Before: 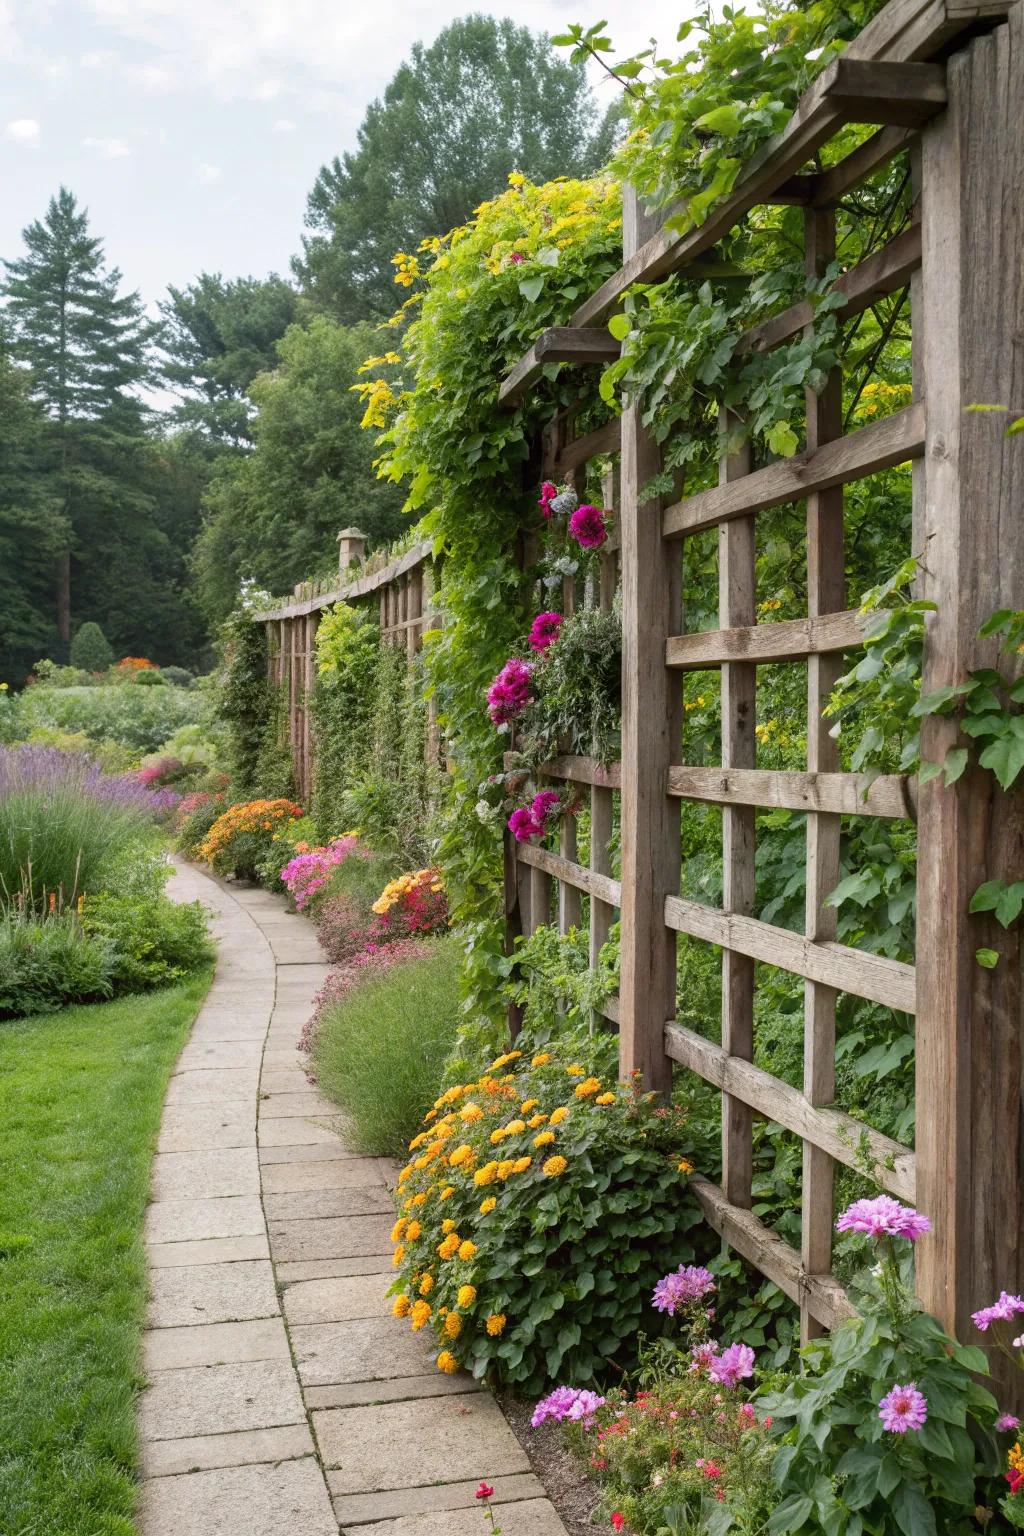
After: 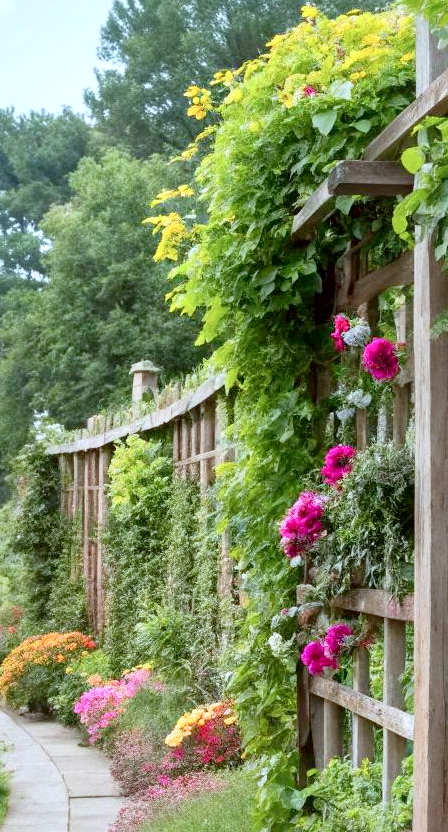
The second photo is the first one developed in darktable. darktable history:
local contrast: mode bilateral grid, contrast 24, coarseness 60, detail 151%, midtone range 0.2
color correction: highlights a* -4.08, highlights b* -10.98
crop: left 20.264%, top 10.901%, right 35.943%, bottom 34.901%
levels: levels [0, 0.43, 0.984]
